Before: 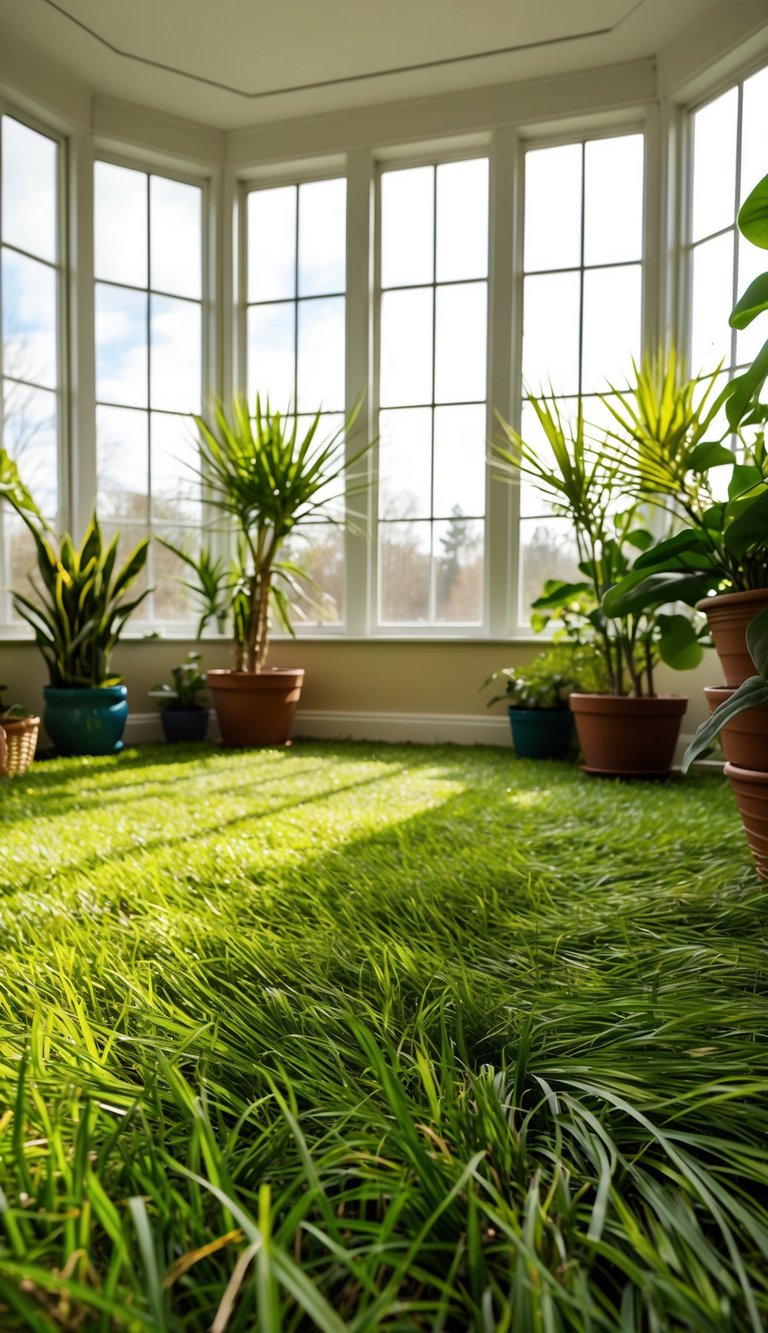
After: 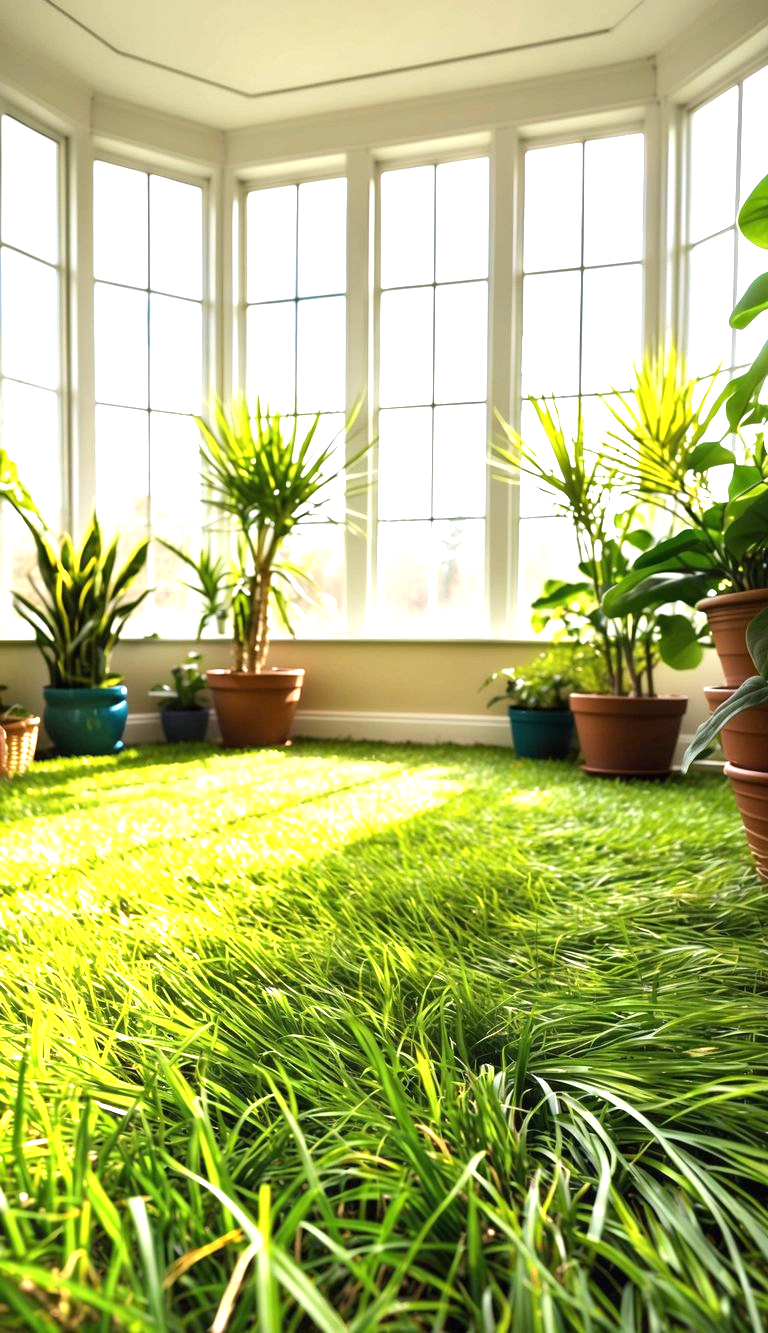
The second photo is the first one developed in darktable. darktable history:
exposure: black level correction 0, exposure 1.9 EV, compensate highlight preservation false
white balance: red 1.009, blue 1.027
graduated density: rotation 5.63°, offset 76.9
